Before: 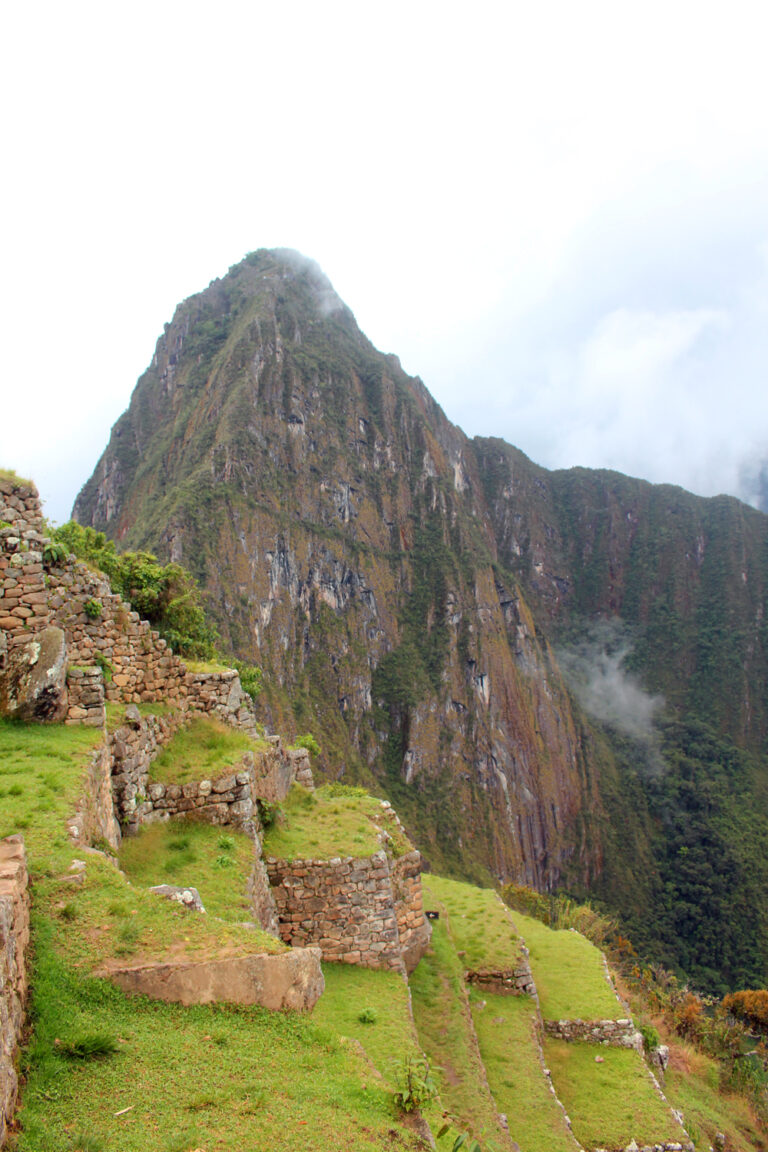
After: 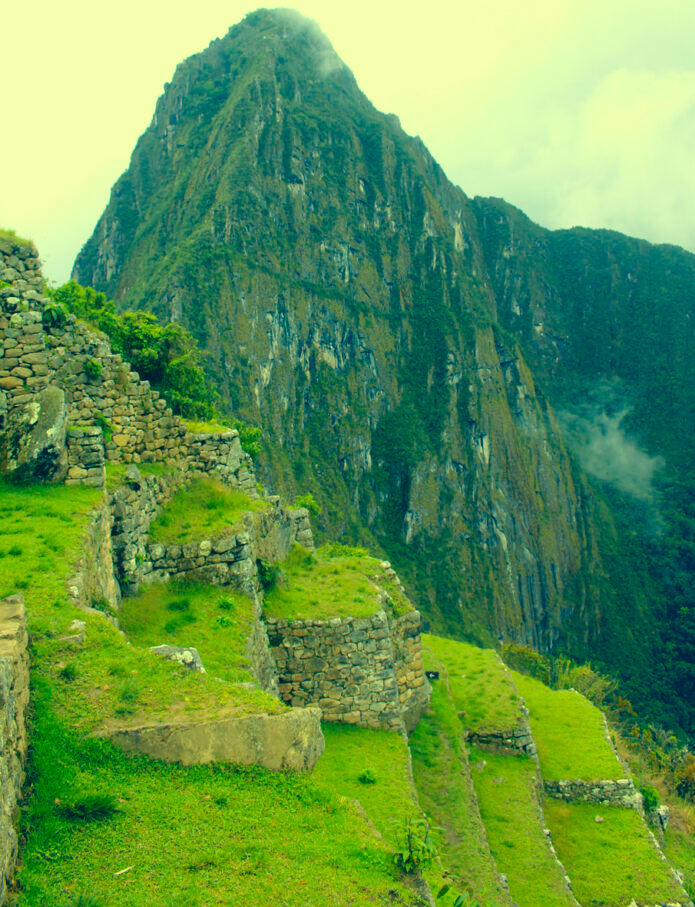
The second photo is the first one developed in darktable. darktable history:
crop: top 20.916%, right 9.437%, bottom 0.316%
color correction: highlights a* -15.58, highlights b* 40, shadows a* -40, shadows b* -26.18
